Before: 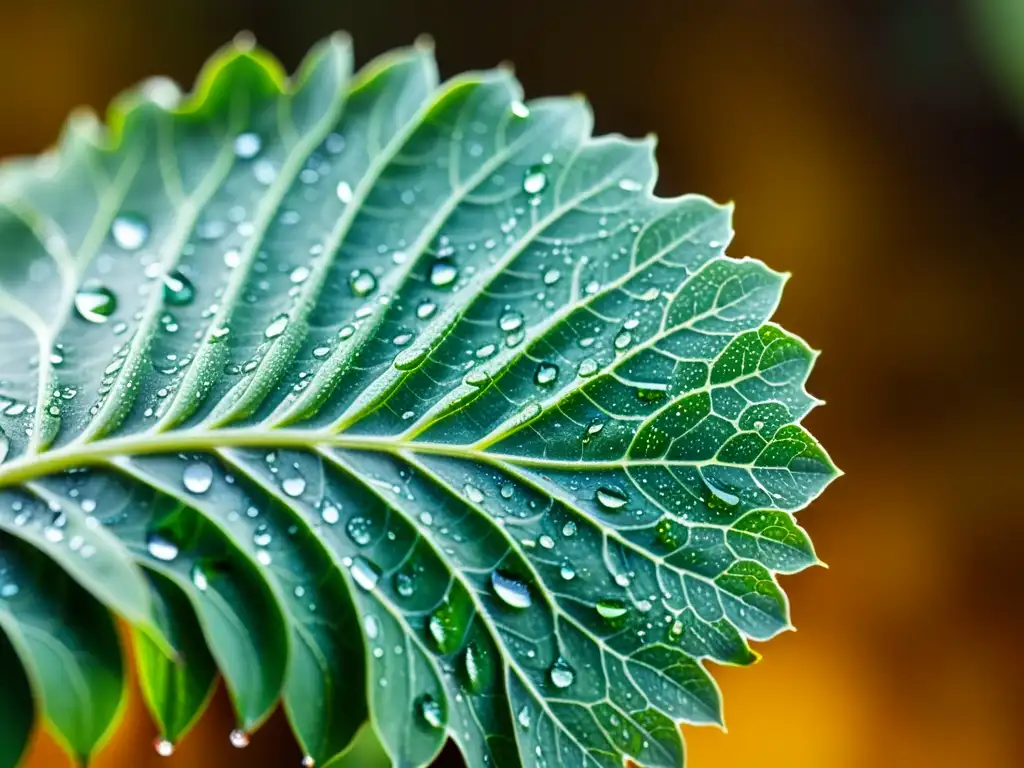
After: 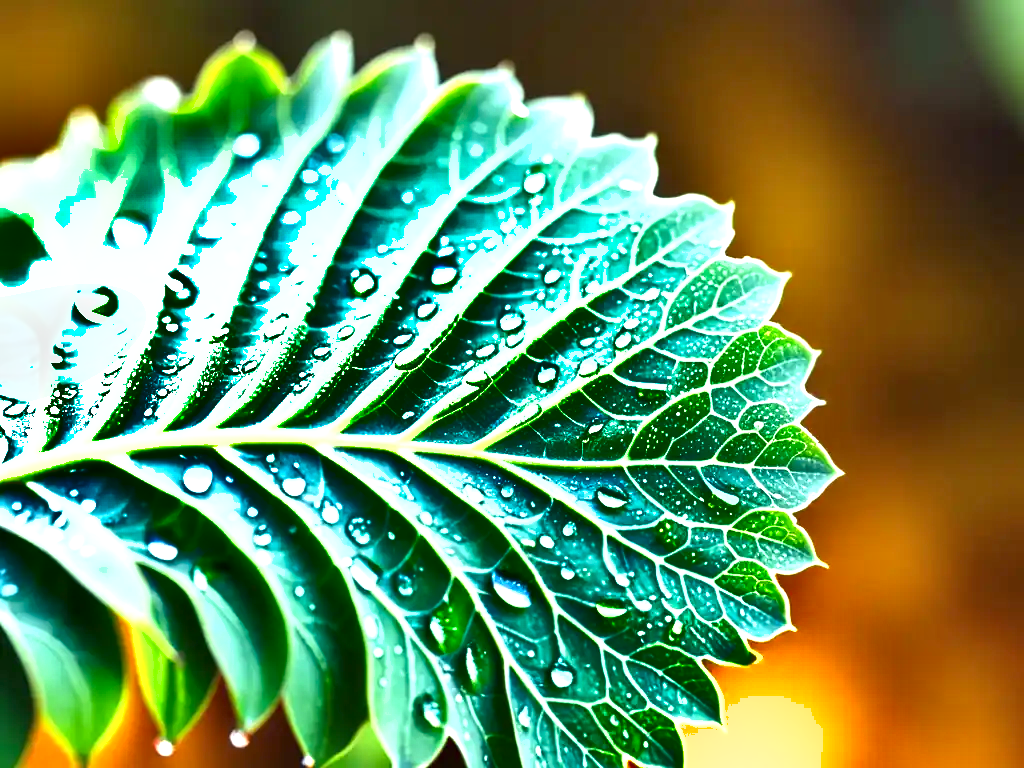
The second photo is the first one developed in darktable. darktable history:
shadows and highlights: shadows 24.69, highlights -79.2, highlights color adjustment 78.18%, soften with gaussian
exposure: black level correction 0, exposure 1.453 EV, compensate highlight preservation false
